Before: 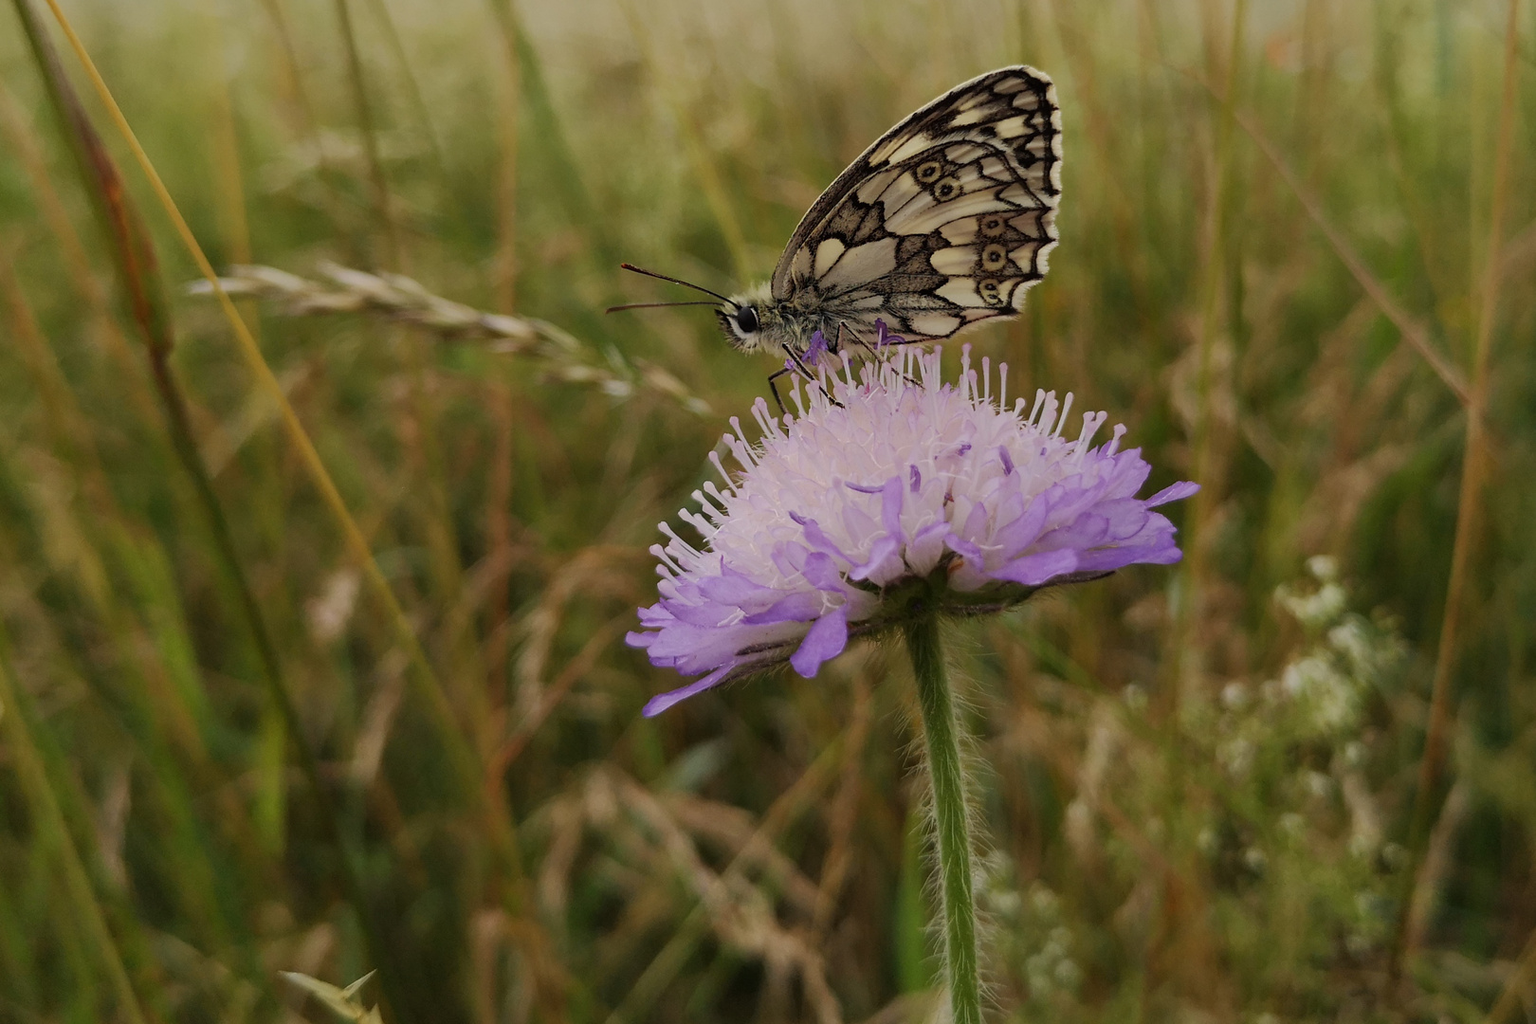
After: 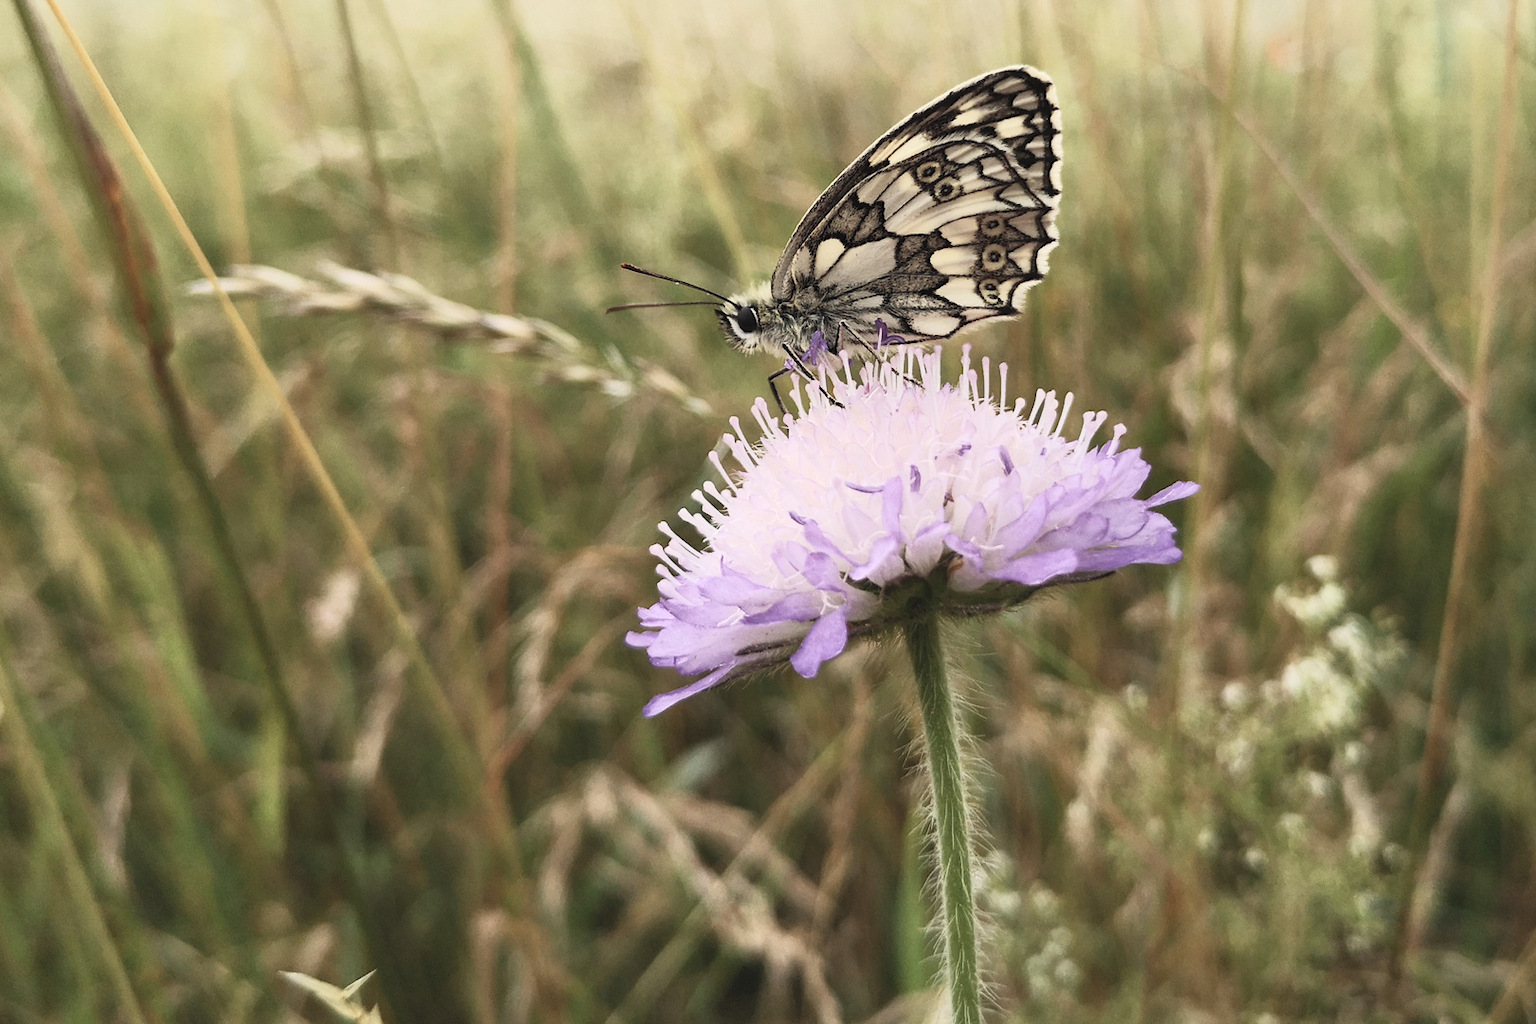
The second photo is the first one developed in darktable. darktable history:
contrast brightness saturation: contrast 0.444, brightness 0.56, saturation -0.2
